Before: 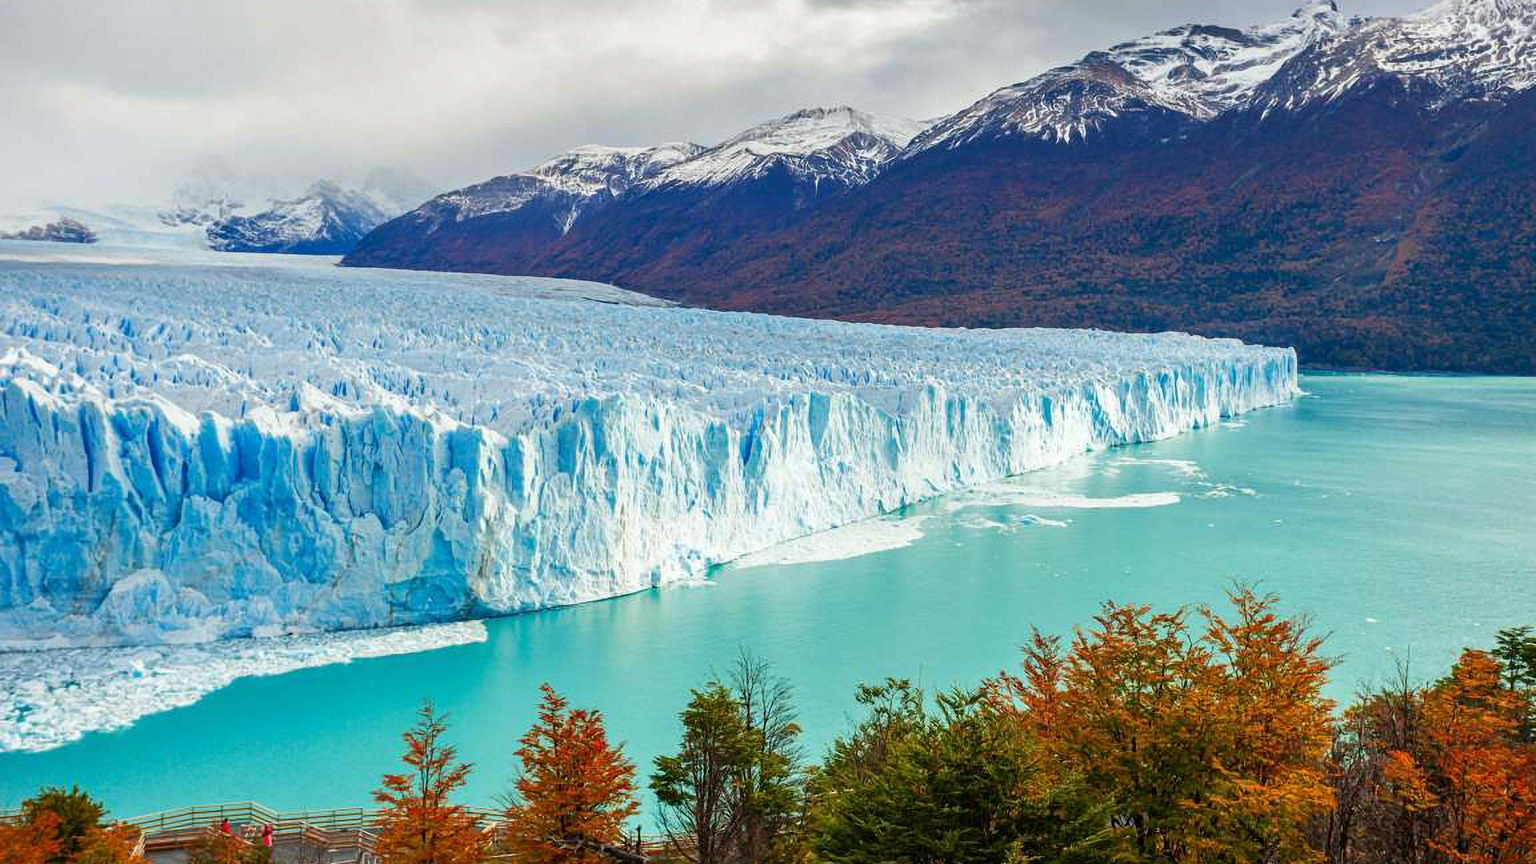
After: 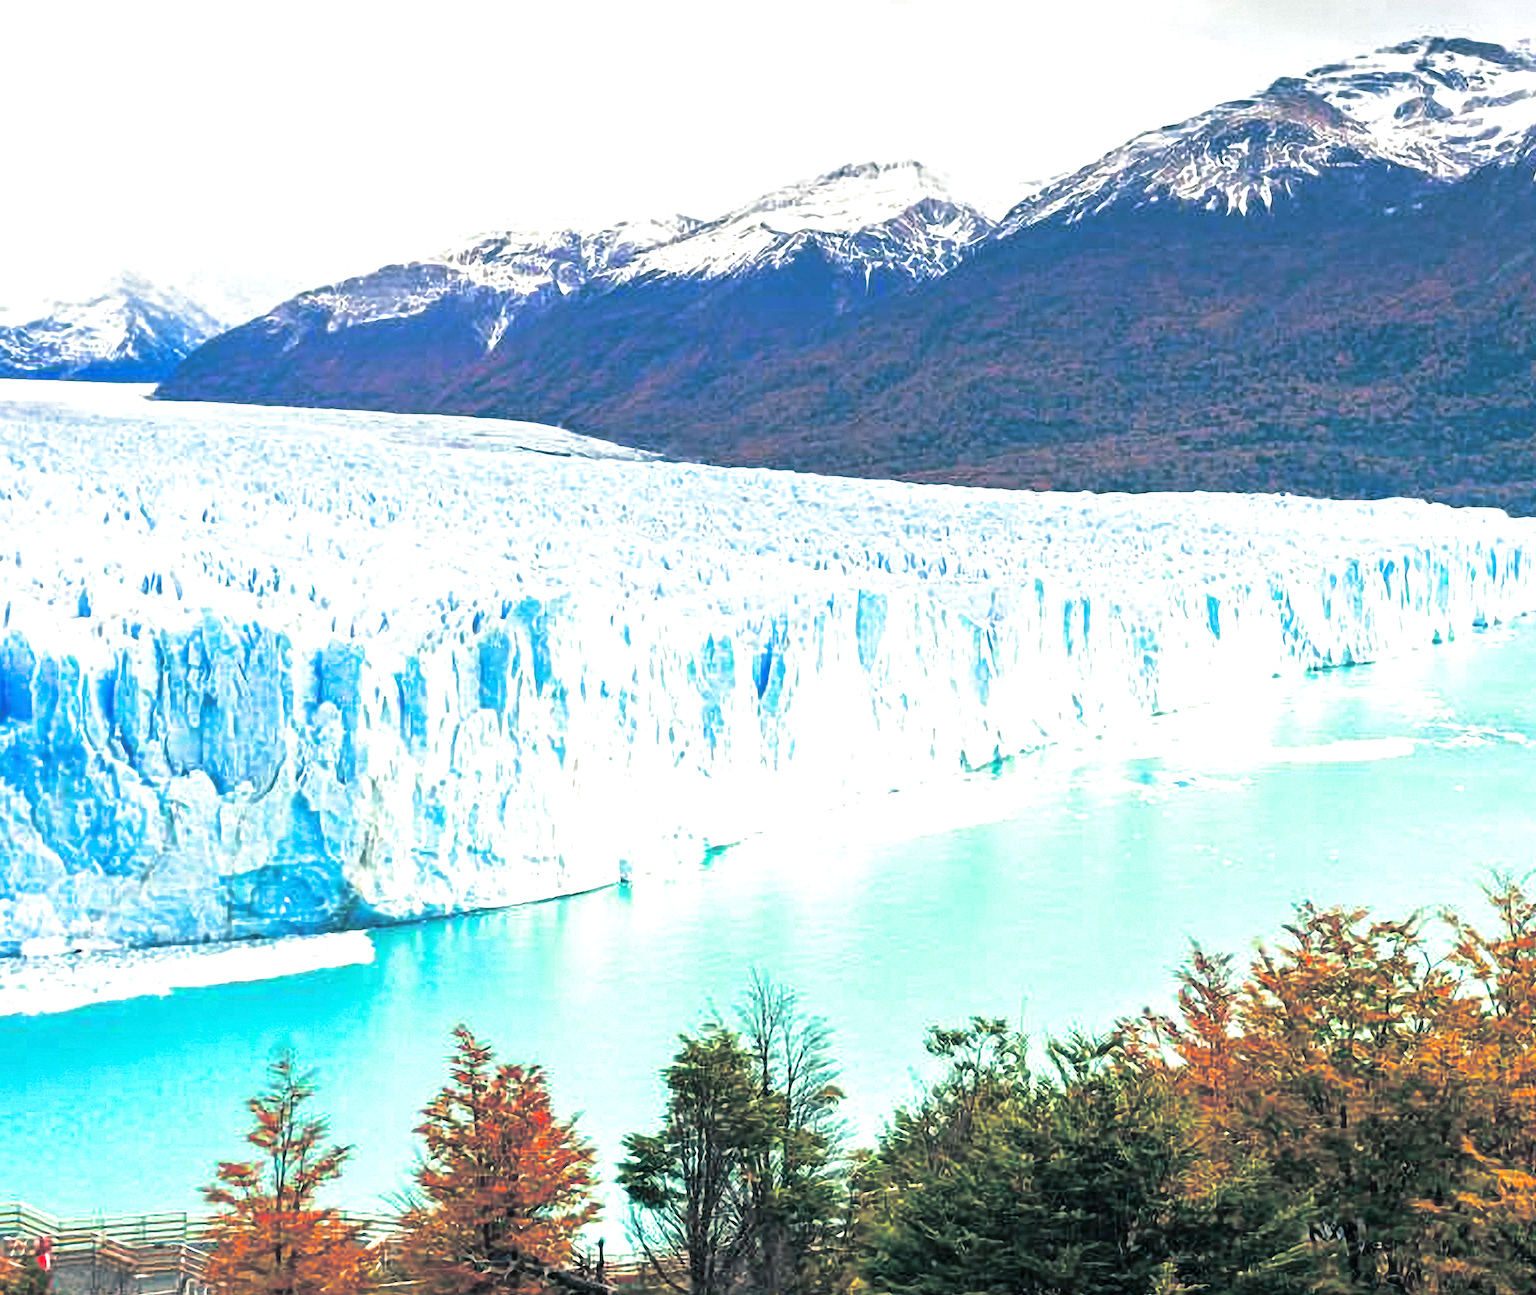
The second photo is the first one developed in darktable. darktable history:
split-toning: shadows › hue 205.2°, shadows › saturation 0.43, highlights › hue 54°, highlights › saturation 0.54
exposure: black level correction 0, exposure 1.1 EV, compensate highlight preservation false
crop and rotate: left 15.546%, right 17.787%
